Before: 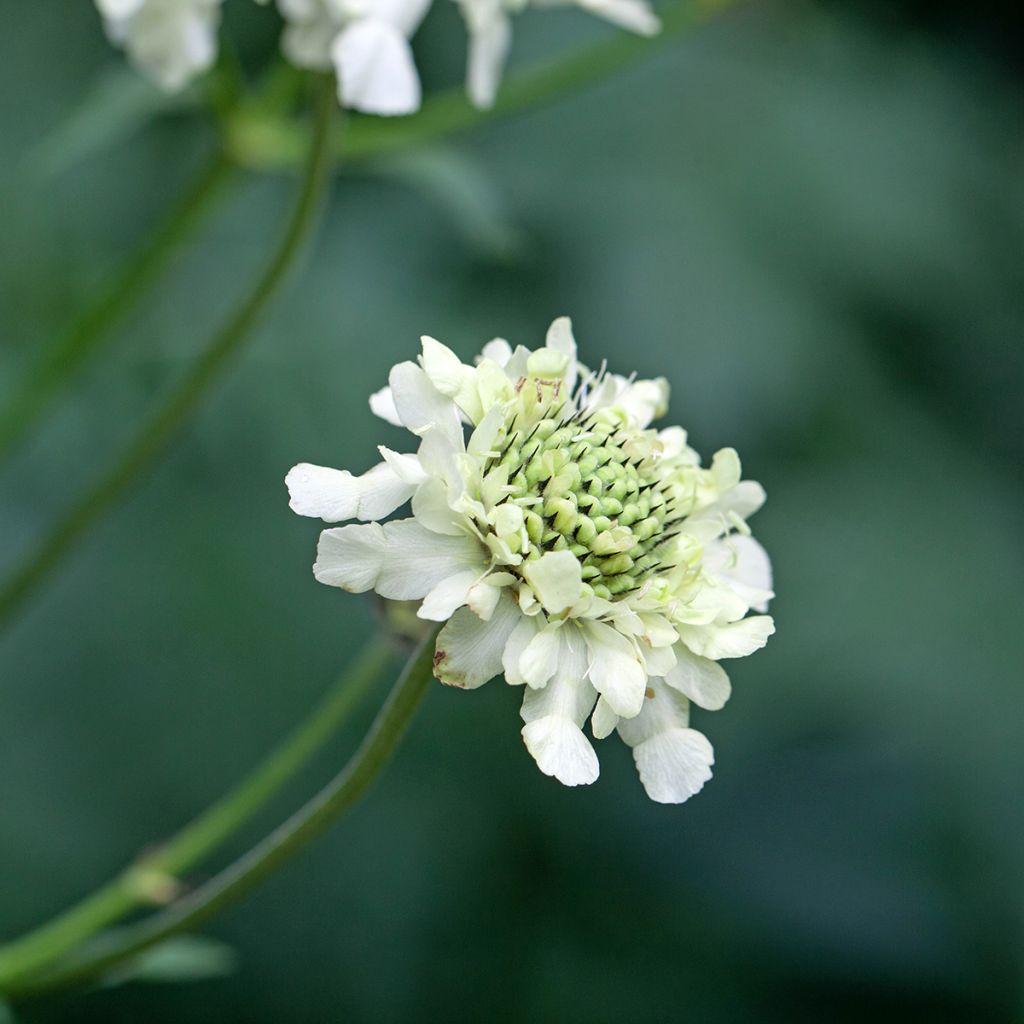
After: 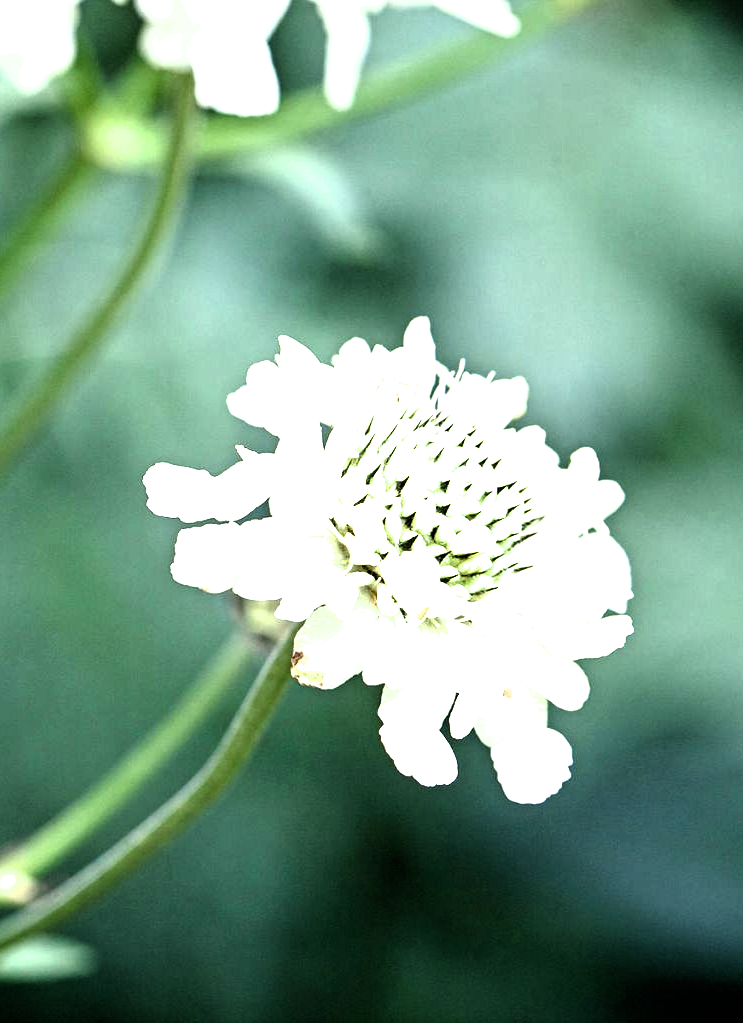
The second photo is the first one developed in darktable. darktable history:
exposure: black level correction 0, exposure 1.446 EV, compensate highlight preservation false
crop: left 13.916%, top 0%, right 13.486%
filmic rgb: black relative exposure -8.24 EV, white relative exposure 2.23 EV, hardness 7.19, latitude 85.43%, contrast 1.696, highlights saturation mix -3.33%, shadows ↔ highlights balance -2.85%
